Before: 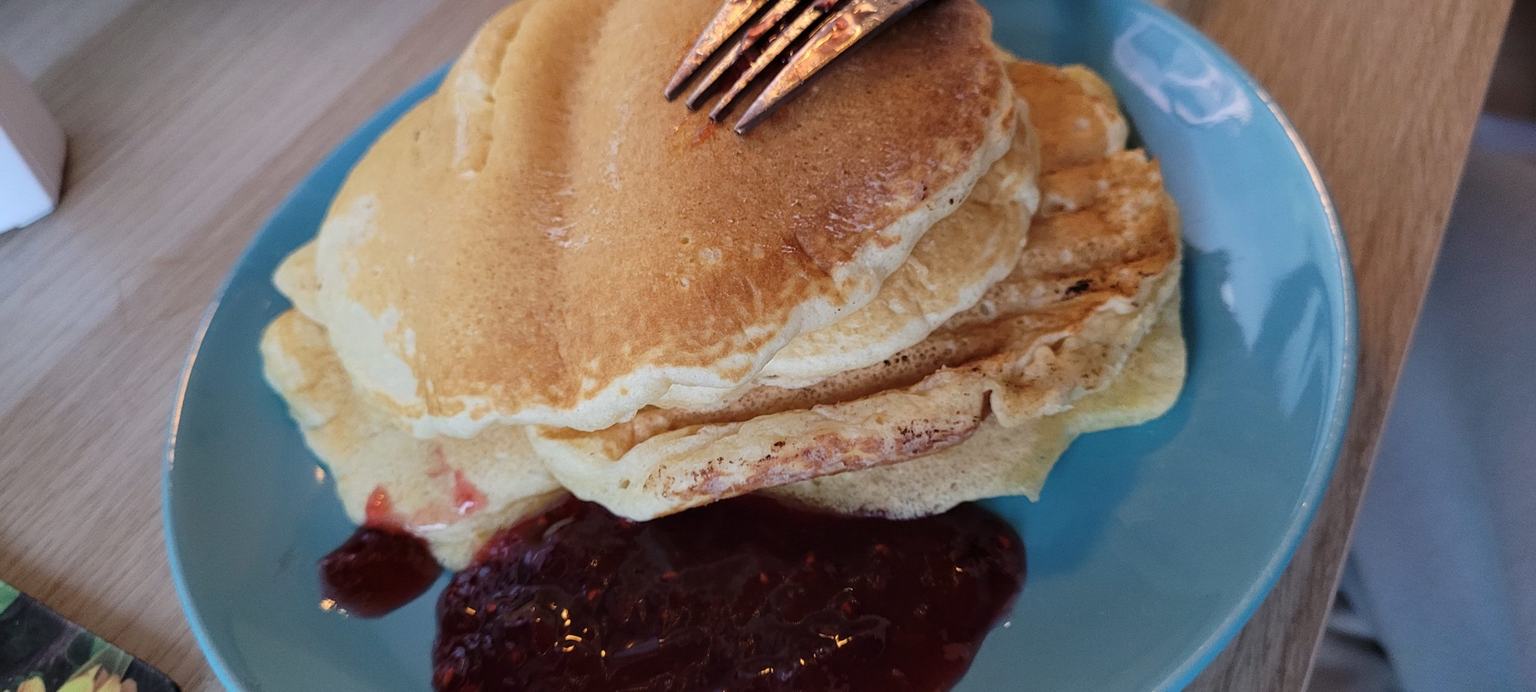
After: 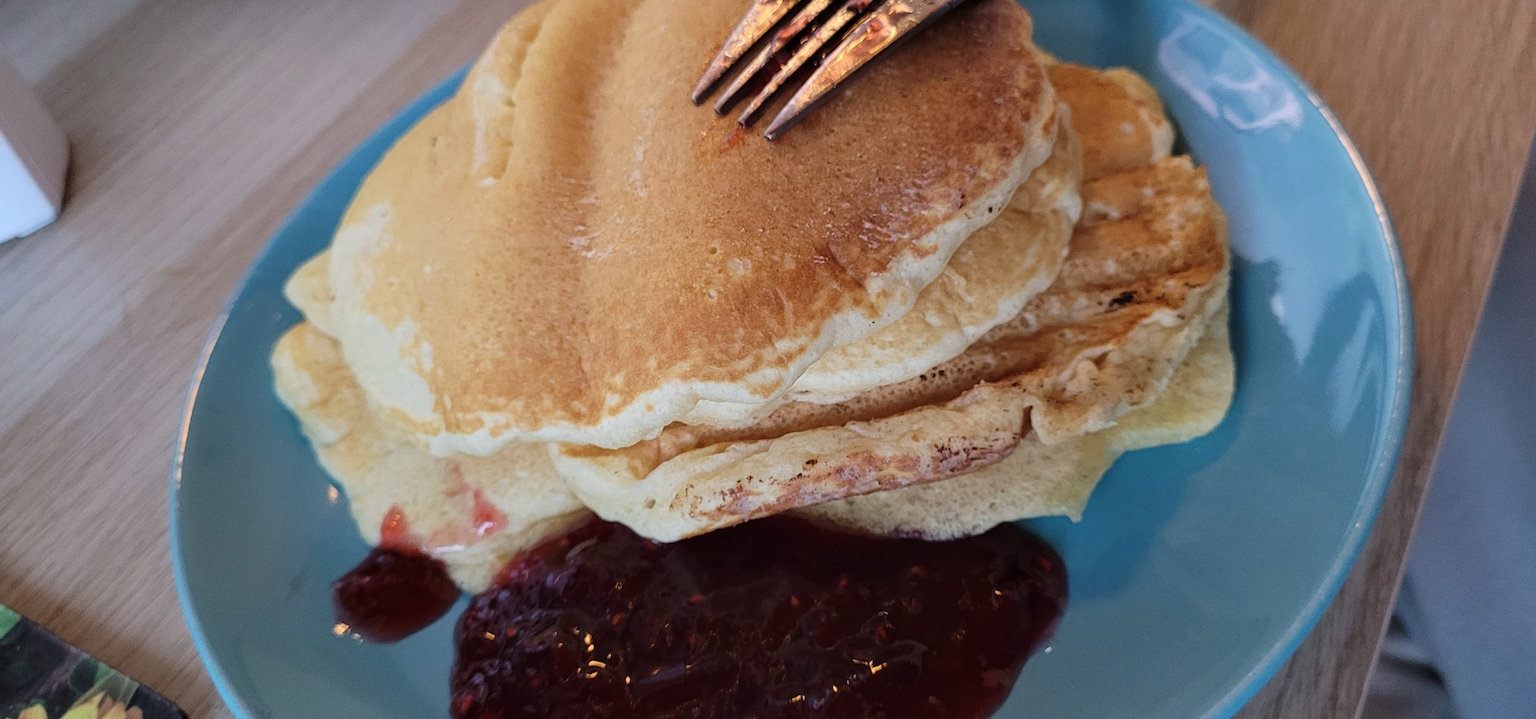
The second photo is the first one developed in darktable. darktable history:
crop: right 3.885%, bottom 0.017%
